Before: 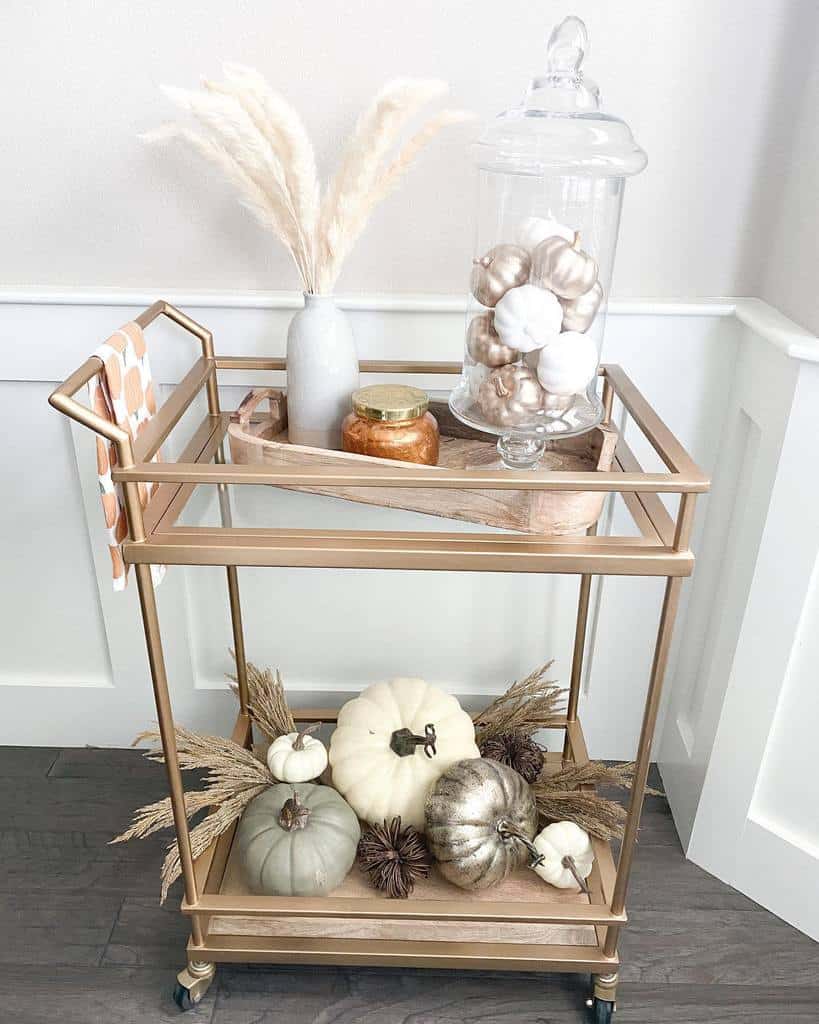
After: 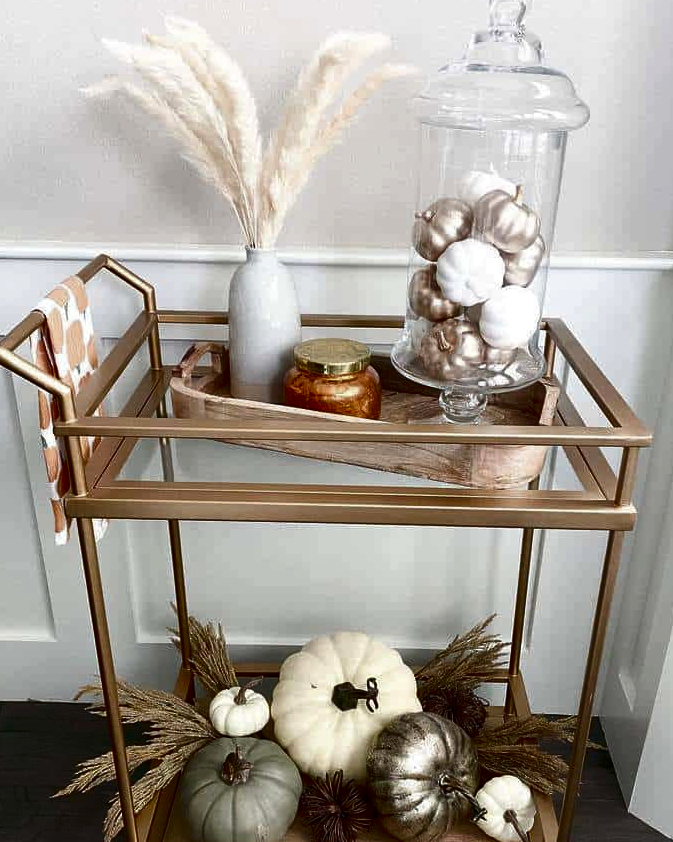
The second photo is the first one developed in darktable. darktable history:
contrast brightness saturation: contrast 0.09, brightness -0.59, saturation 0.17
exposure: black level correction 0.001, compensate highlight preservation false
crop and rotate: left 7.196%, top 4.574%, right 10.605%, bottom 13.178%
